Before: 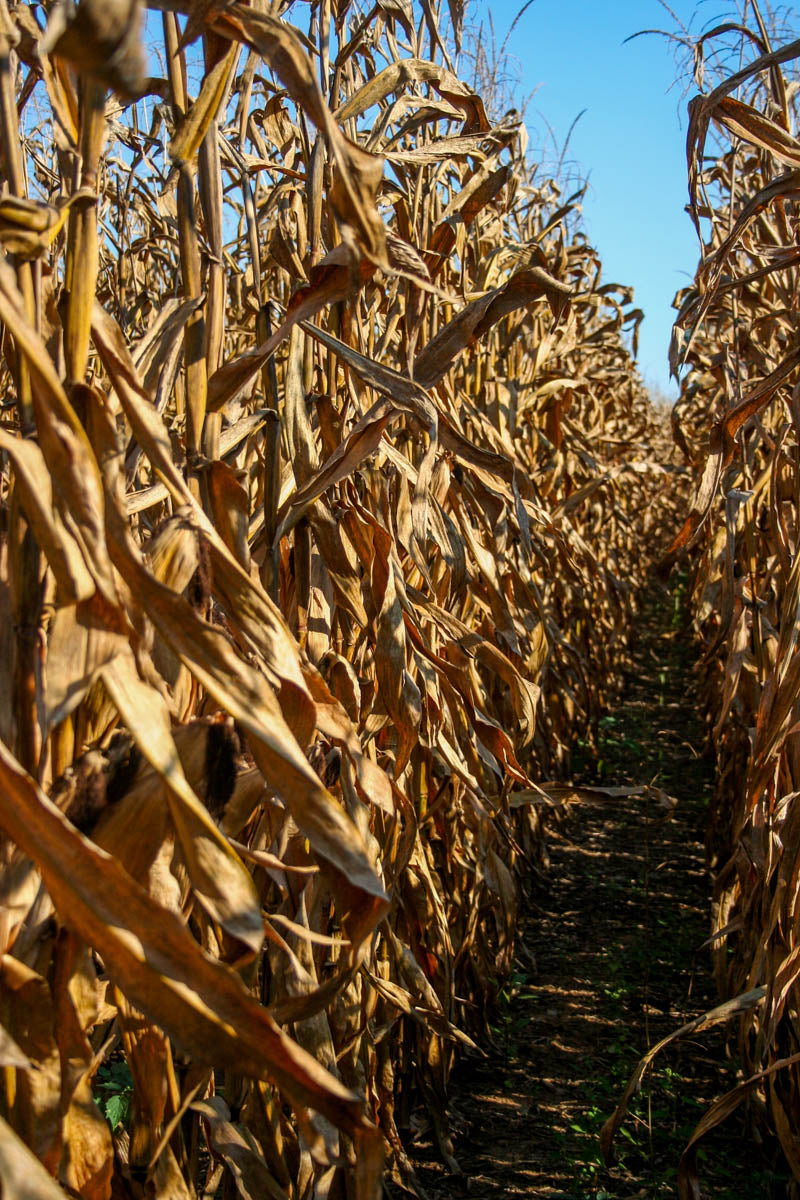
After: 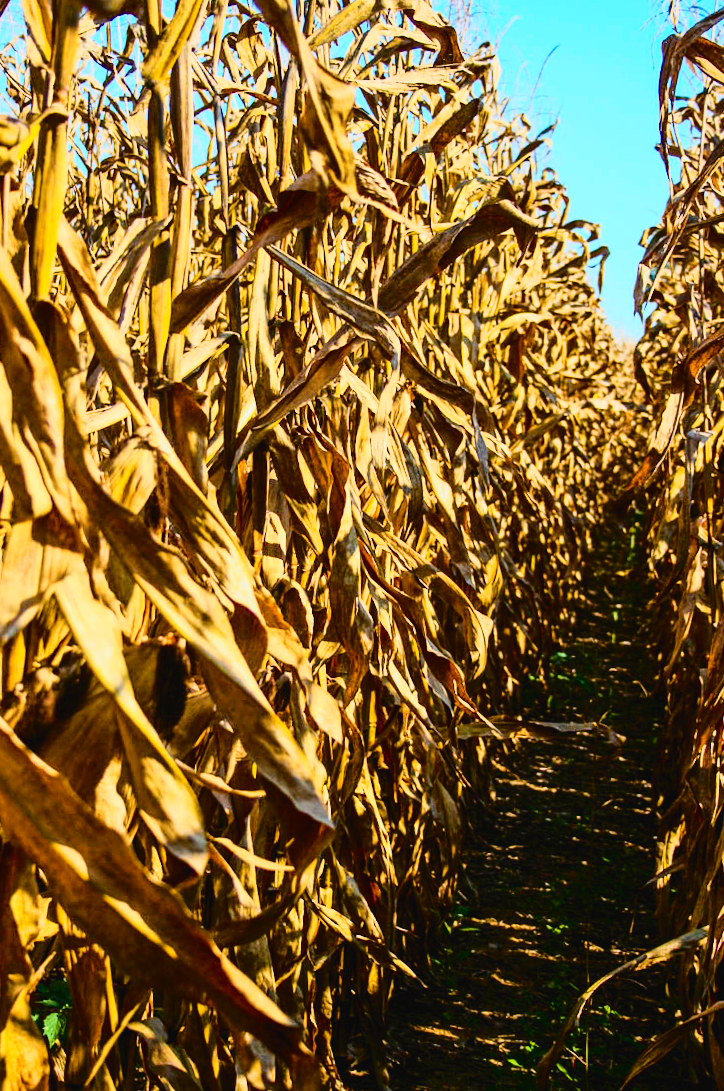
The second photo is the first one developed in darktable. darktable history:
tone curve: curves: ch0 [(0, 0.026) (0.155, 0.133) (0.272, 0.34) (0.434, 0.625) (0.676, 0.871) (0.994, 0.955)], color space Lab, independent channels, preserve colors none
color balance rgb: shadows lift › chroma 3.183%, shadows lift › hue 279.23°, highlights gain › luminance 16.369%, highlights gain › chroma 2.862%, highlights gain › hue 259.44°, linear chroma grading › global chroma 19.743%, perceptual saturation grading › global saturation 19.785%, perceptual saturation grading › highlights -24.927%, perceptual saturation grading › shadows 49.219%, global vibrance 20%
crop and rotate: angle -2.08°, left 3.124%, top 3.718%, right 1.456%, bottom 0.448%
